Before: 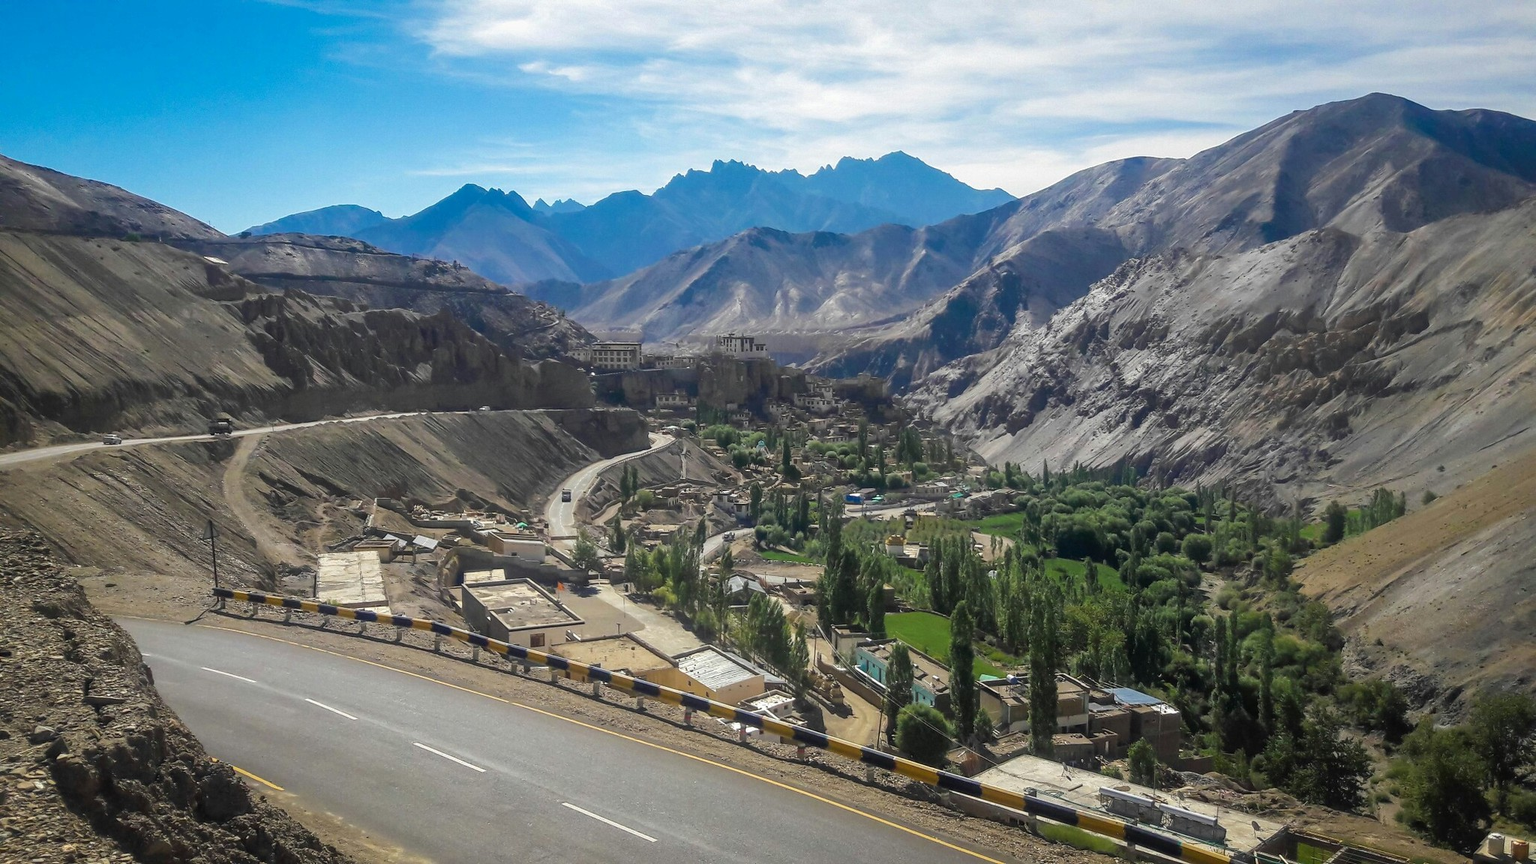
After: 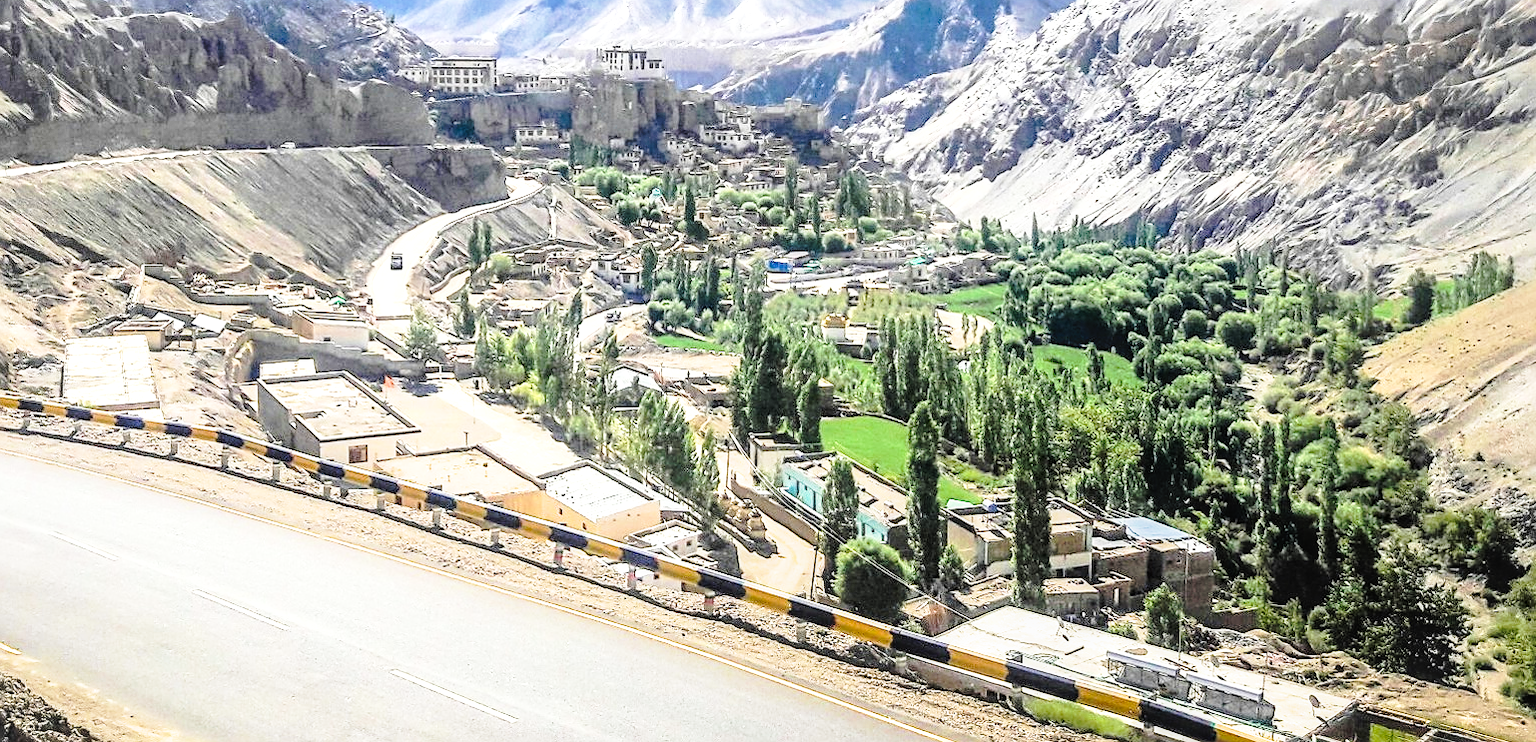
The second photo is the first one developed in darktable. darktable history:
sharpen: on, module defaults
exposure: black level correction 0.001, exposure 1.998 EV, compensate highlight preservation false
tone equalizer: -8 EV -0.762 EV, -7 EV -0.697 EV, -6 EV -0.587 EV, -5 EV -0.412 EV, -3 EV 0.39 EV, -2 EV 0.6 EV, -1 EV 0.698 EV, +0 EV 0.77 EV, edges refinement/feathering 500, mask exposure compensation -1.57 EV, preserve details no
crop and rotate: left 17.484%, top 34.663%, right 7.395%, bottom 0.803%
local contrast: highlights 53%, shadows 53%, detail 130%, midtone range 0.456
tone curve: curves: ch0 [(0, 0.021) (0.059, 0.053) (0.212, 0.18) (0.337, 0.304) (0.495, 0.505) (0.725, 0.731) (0.89, 0.919) (1, 1)]; ch1 [(0, 0) (0.094, 0.081) (0.285, 0.299) (0.403, 0.436) (0.479, 0.475) (0.54, 0.55) (0.615, 0.637) (0.683, 0.688) (1, 1)]; ch2 [(0, 0) (0.257, 0.217) (0.434, 0.434) (0.498, 0.507) (0.527, 0.542) (0.597, 0.587) (0.658, 0.595) (1, 1)], preserve colors none
filmic rgb: black relative exposure -7.65 EV, white relative exposure 4.56 EV, threshold 5.98 EV, hardness 3.61, enable highlight reconstruction true
